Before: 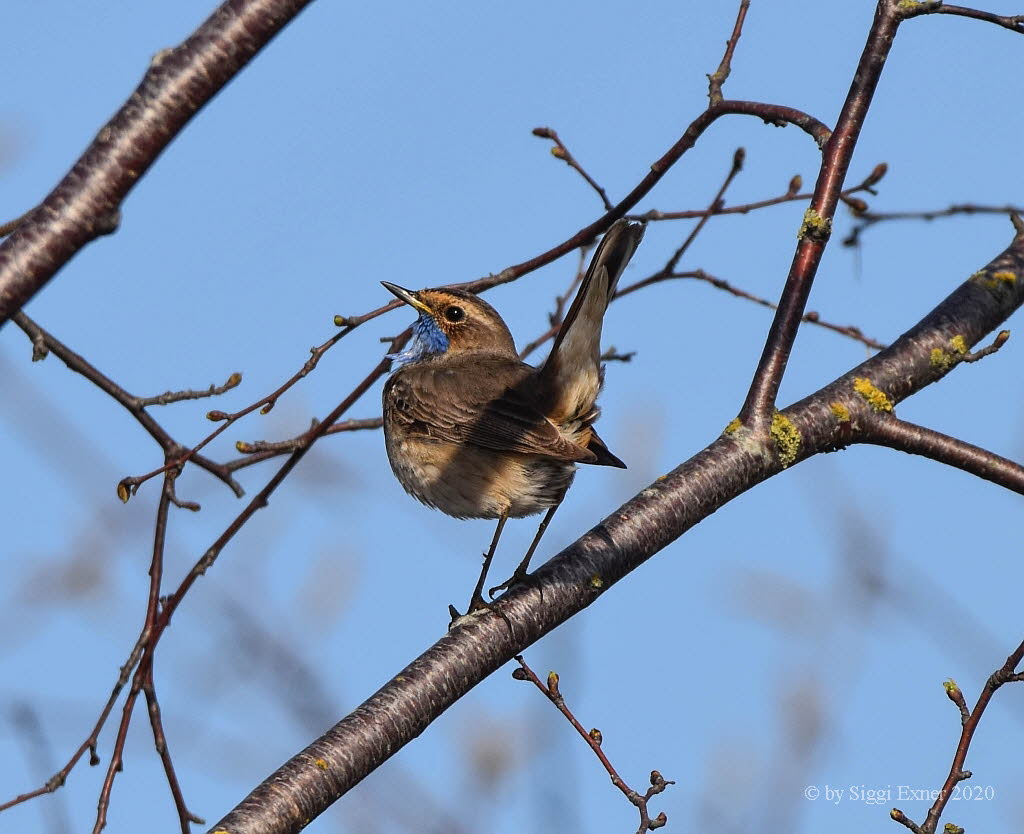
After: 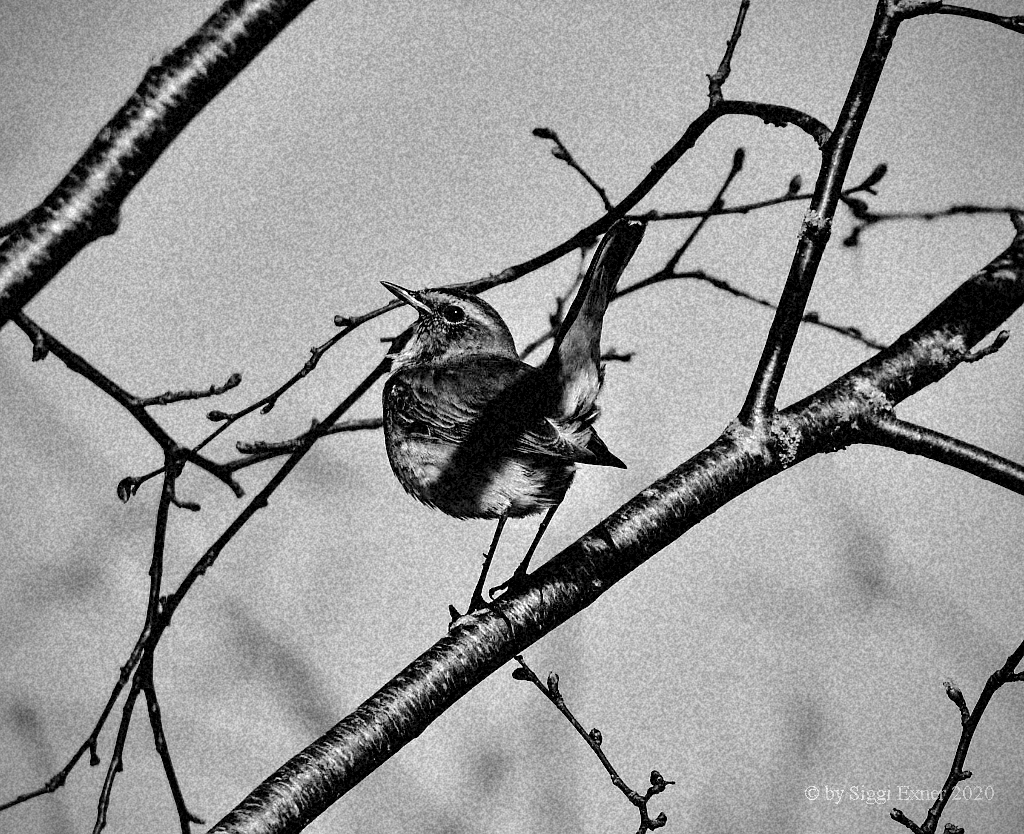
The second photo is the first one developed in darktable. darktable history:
monochrome: a -4.13, b 5.16, size 1
vignetting: unbound false
contrast equalizer: octaves 7, y [[0.627 ×6], [0.563 ×6], [0 ×6], [0 ×6], [0 ×6]]
tone curve: curves: ch0 [(0, 0) (0.004, 0) (0.133, 0.076) (0.325, 0.362) (0.879, 0.885) (1, 1)], color space Lab, linked channels, preserve colors none
grain: coarseness 46.9 ISO, strength 50.21%, mid-tones bias 0%
